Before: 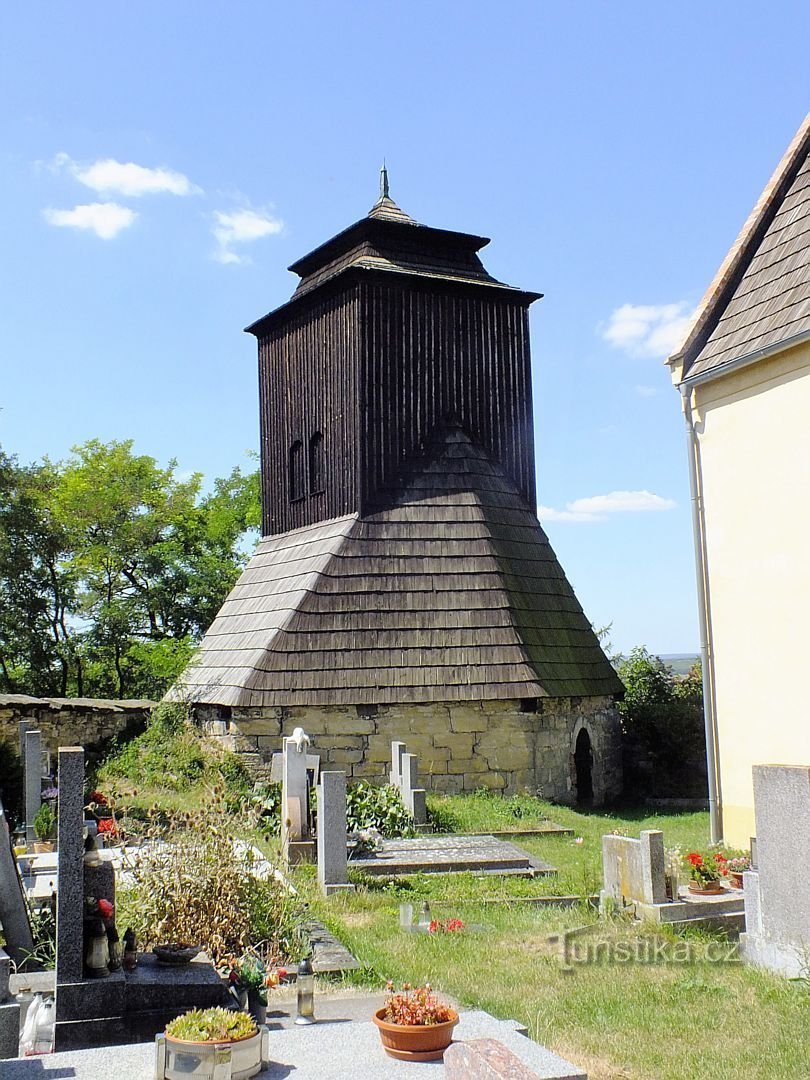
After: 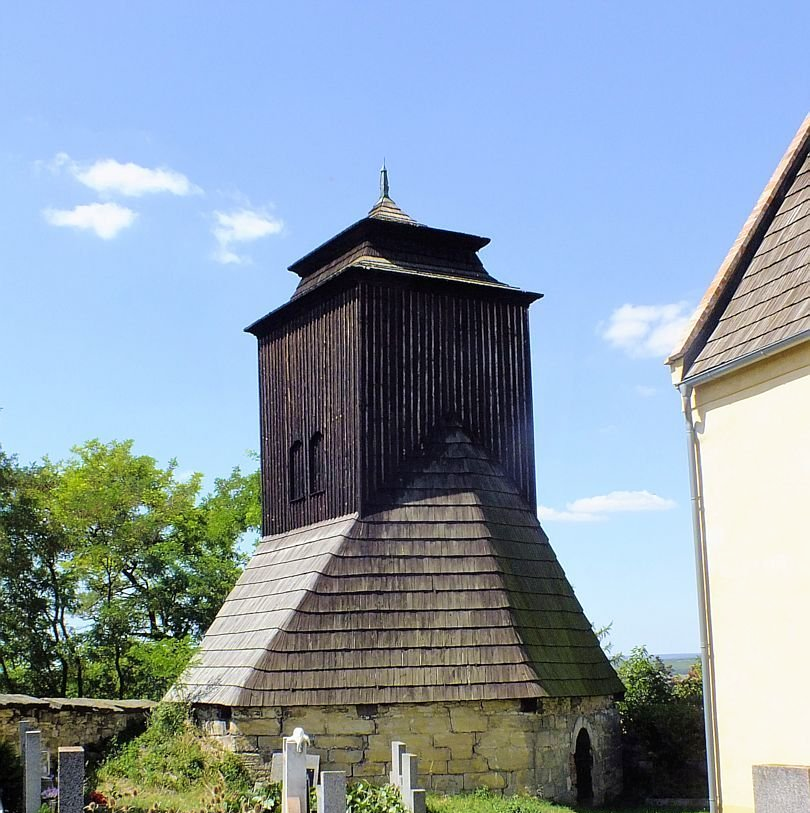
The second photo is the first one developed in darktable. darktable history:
velvia: on, module defaults
crop: bottom 24.643%
